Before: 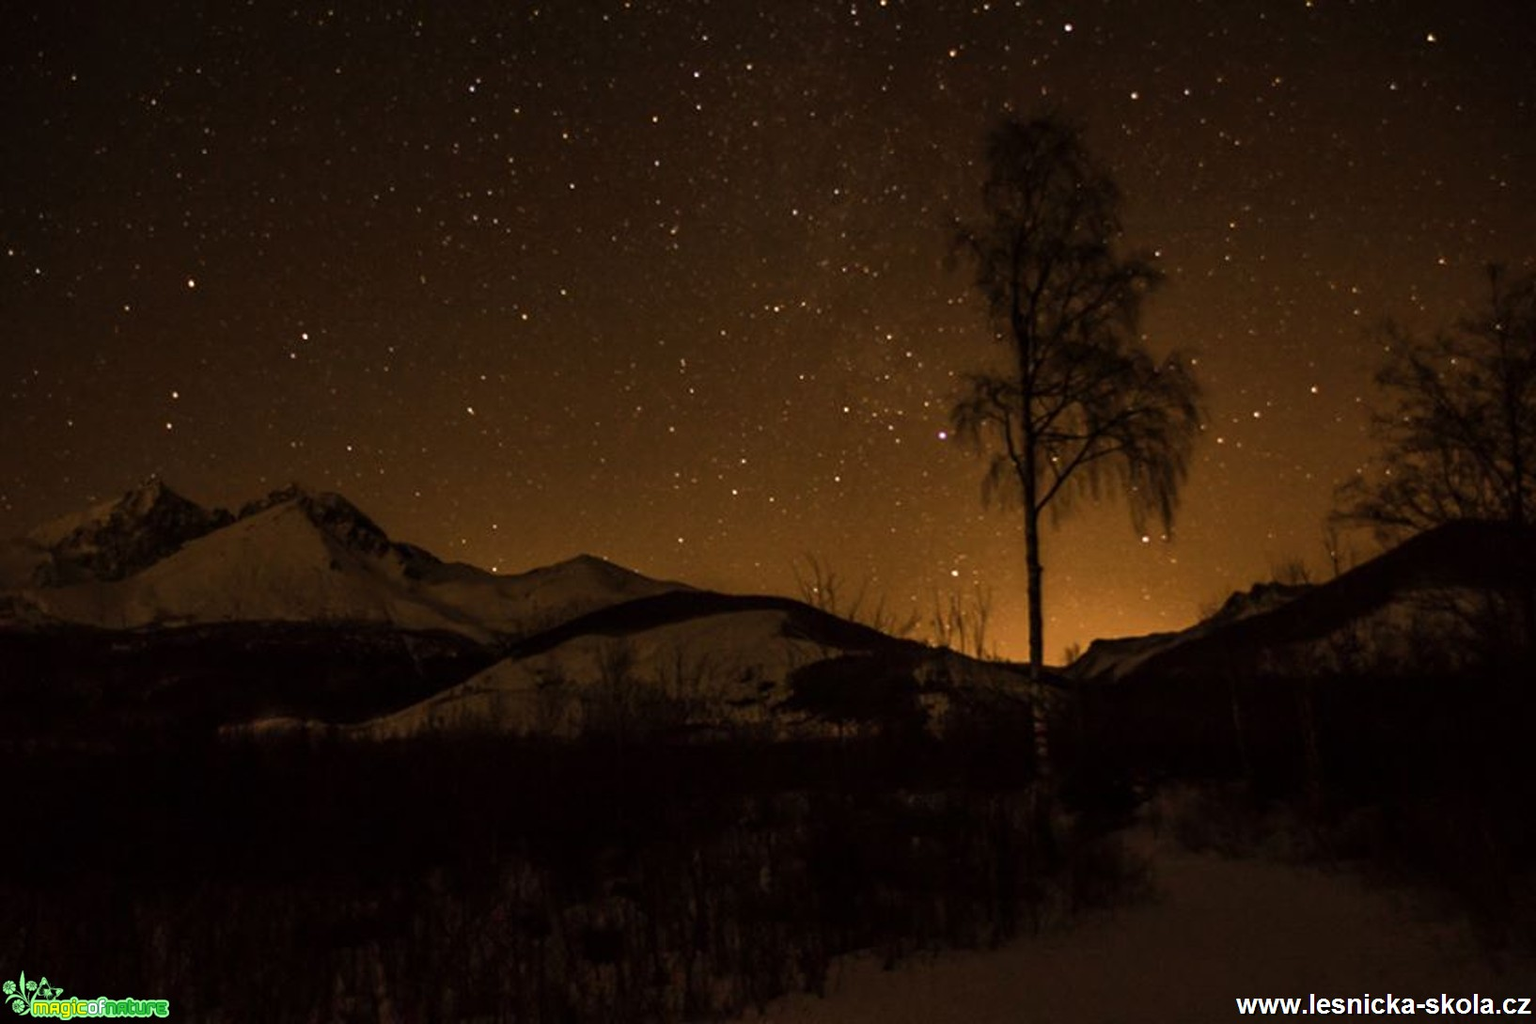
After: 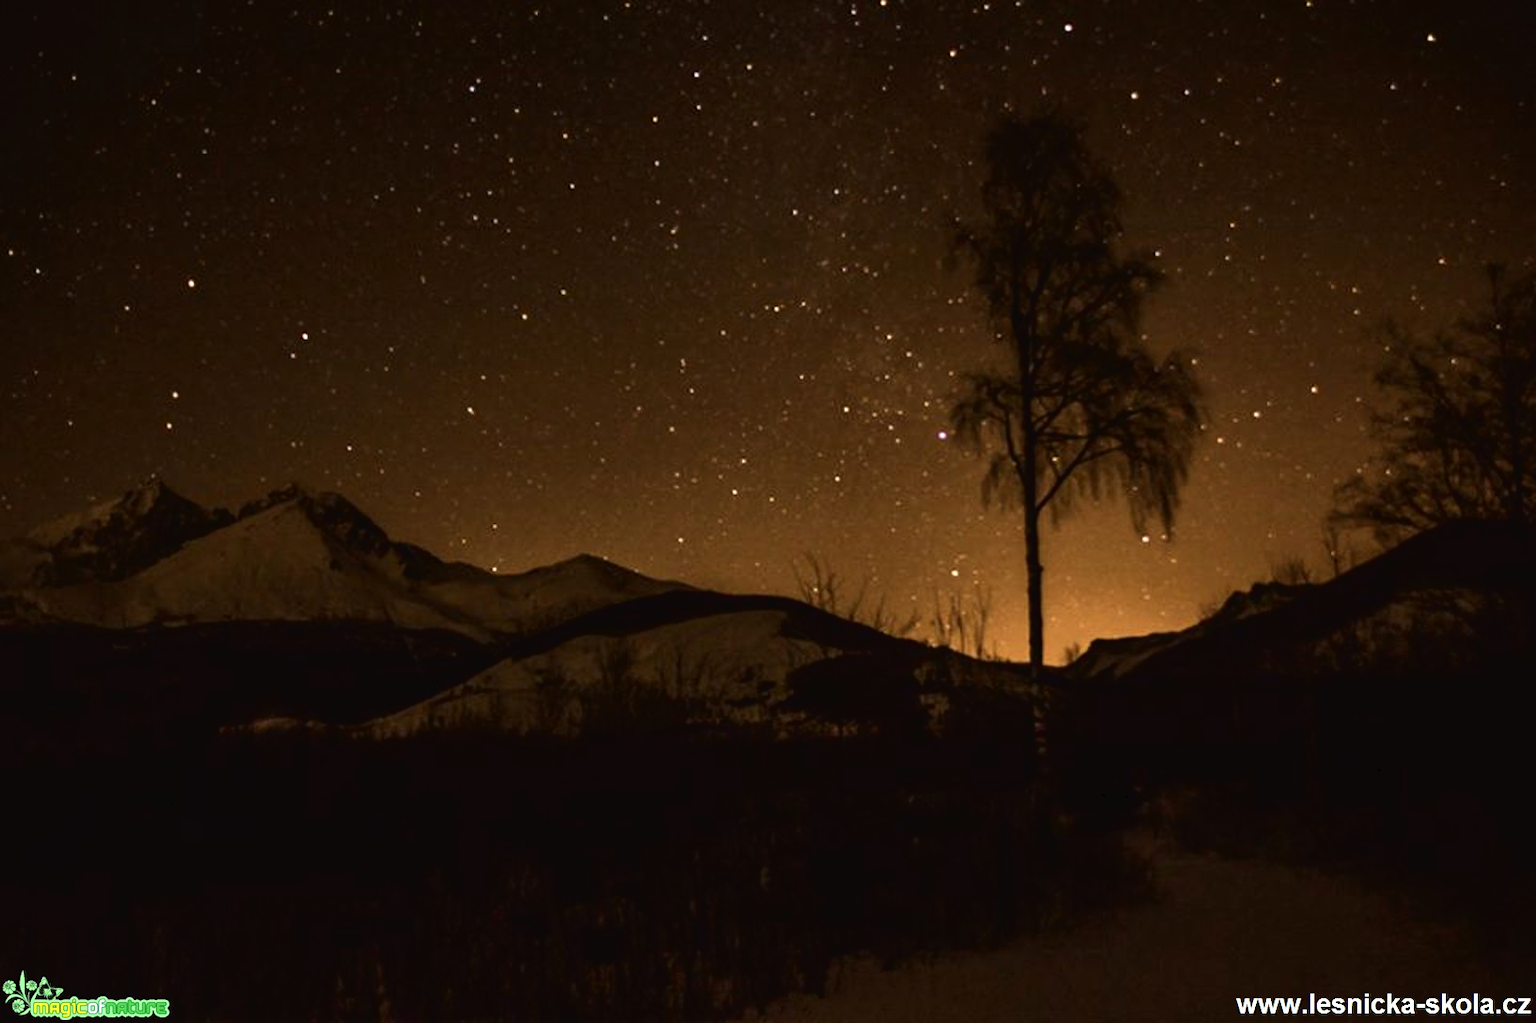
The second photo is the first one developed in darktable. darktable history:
tone curve: curves: ch0 [(0, 0) (0.003, 0.025) (0.011, 0.025) (0.025, 0.029) (0.044, 0.035) (0.069, 0.053) (0.1, 0.083) (0.136, 0.118) (0.177, 0.163) (0.224, 0.22) (0.277, 0.295) (0.335, 0.371) (0.399, 0.444) (0.468, 0.524) (0.543, 0.618) (0.623, 0.702) (0.709, 0.79) (0.801, 0.89) (0.898, 0.973) (1, 1)], color space Lab, independent channels, preserve colors none
